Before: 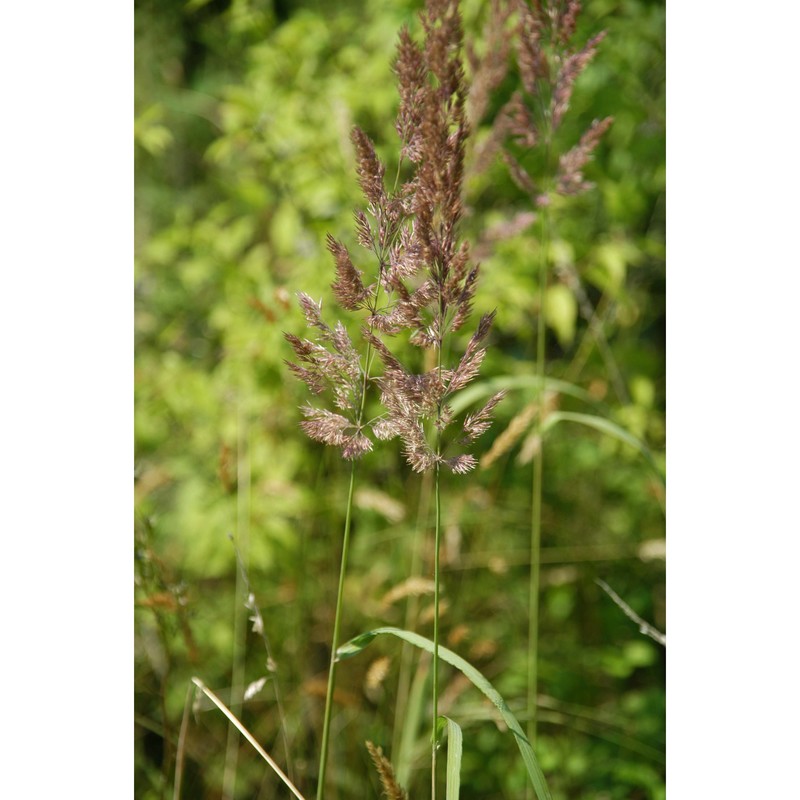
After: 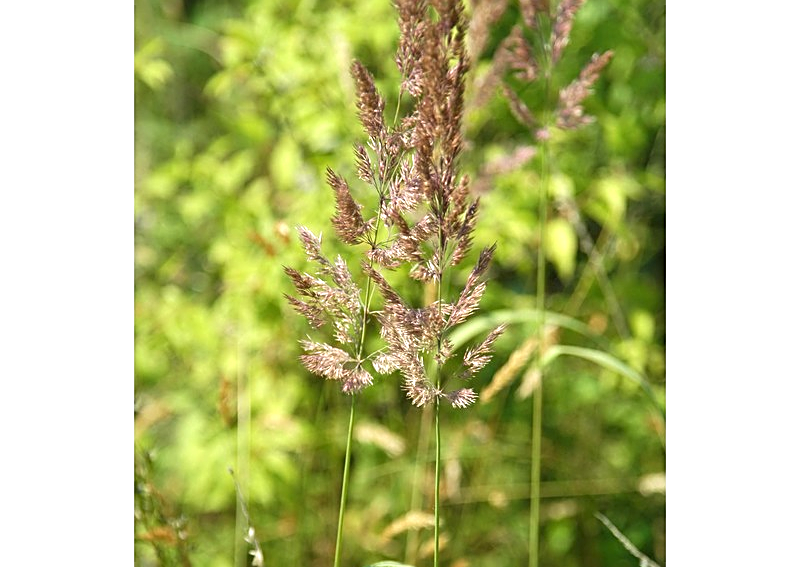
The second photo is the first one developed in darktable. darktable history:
exposure: black level correction 0, exposure 0.692 EV, compensate exposure bias true, compensate highlight preservation false
sharpen: on, module defaults
crop and rotate: top 8.357%, bottom 20.722%
